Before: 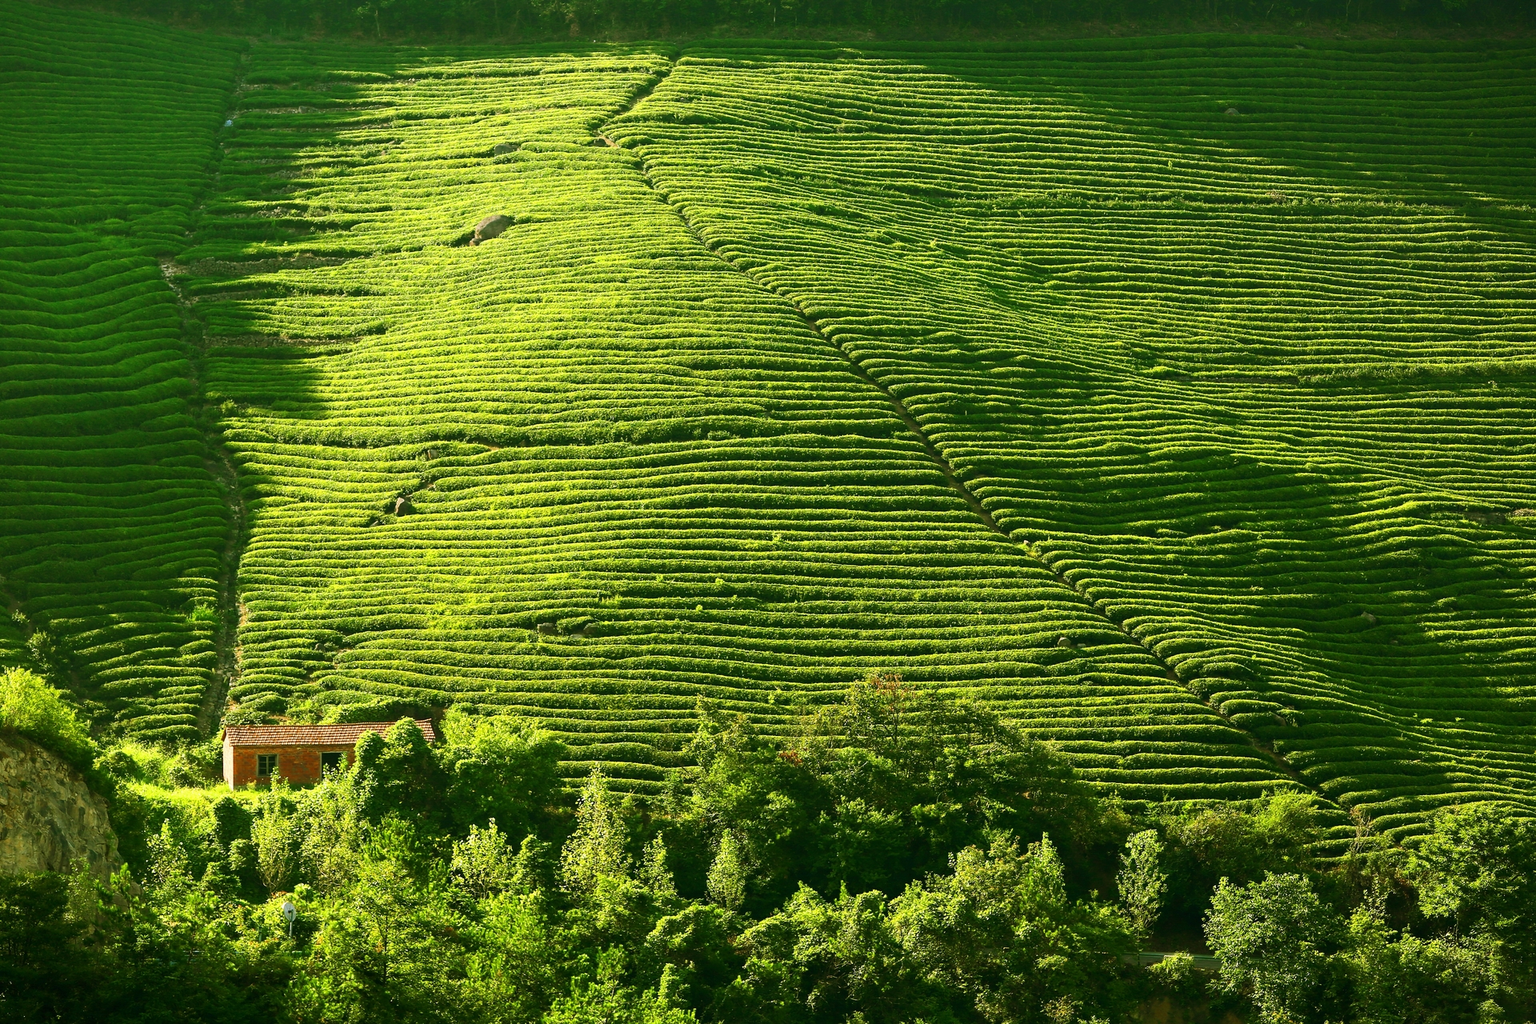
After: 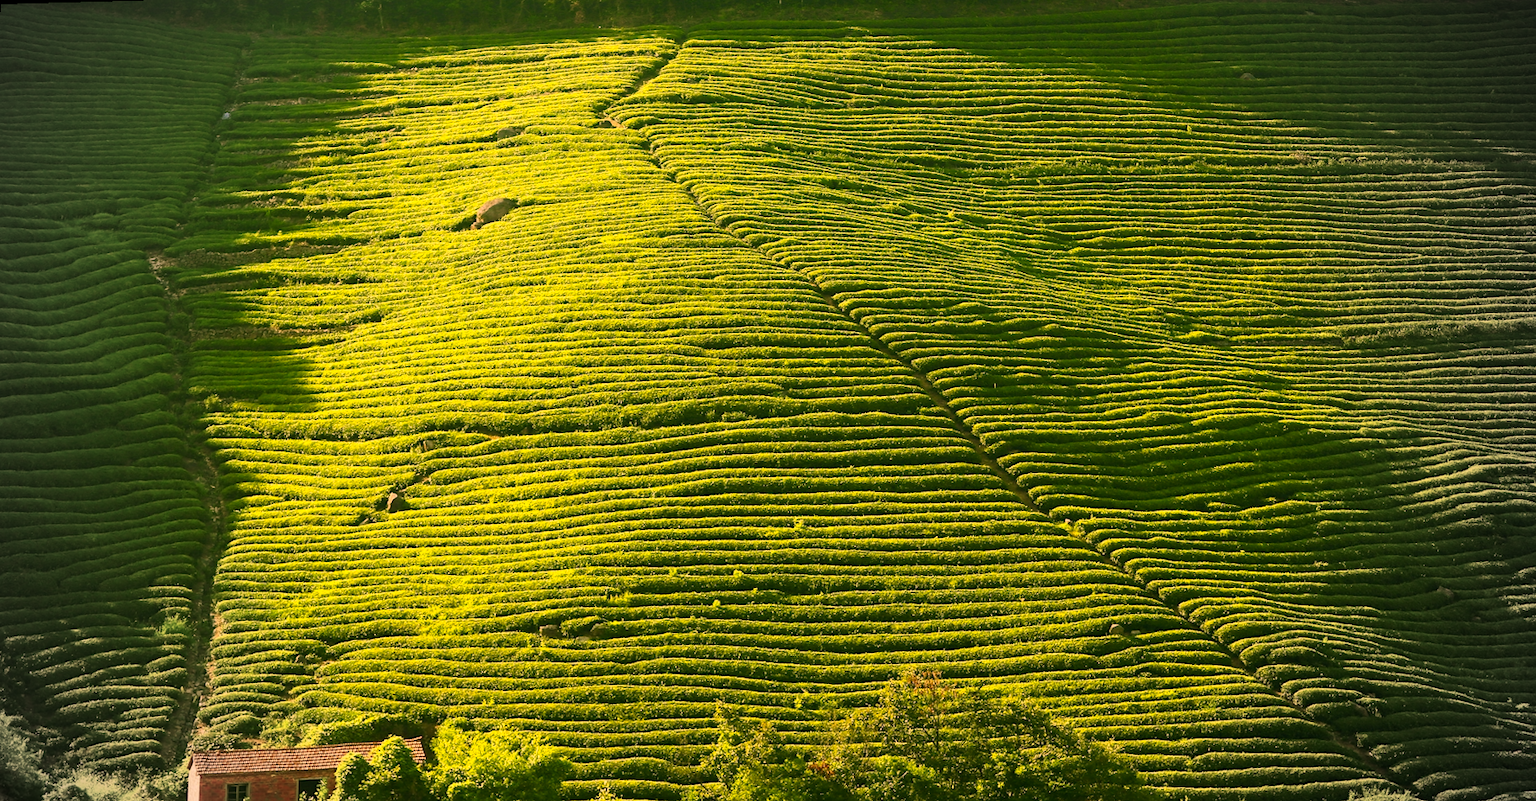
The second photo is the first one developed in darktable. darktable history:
crop: bottom 24.967%
rotate and perspective: rotation -1.68°, lens shift (vertical) -0.146, crop left 0.049, crop right 0.912, crop top 0.032, crop bottom 0.96
base curve: exposure shift 0, preserve colors none
tone equalizer: on, module defaults
color correction: highlights a* 21.16, highlights b* 19.61
vignetting: fall-off start 67.15%, brightness -0.442, saturation -0.691, width/height ratio 1.011, unbound false
